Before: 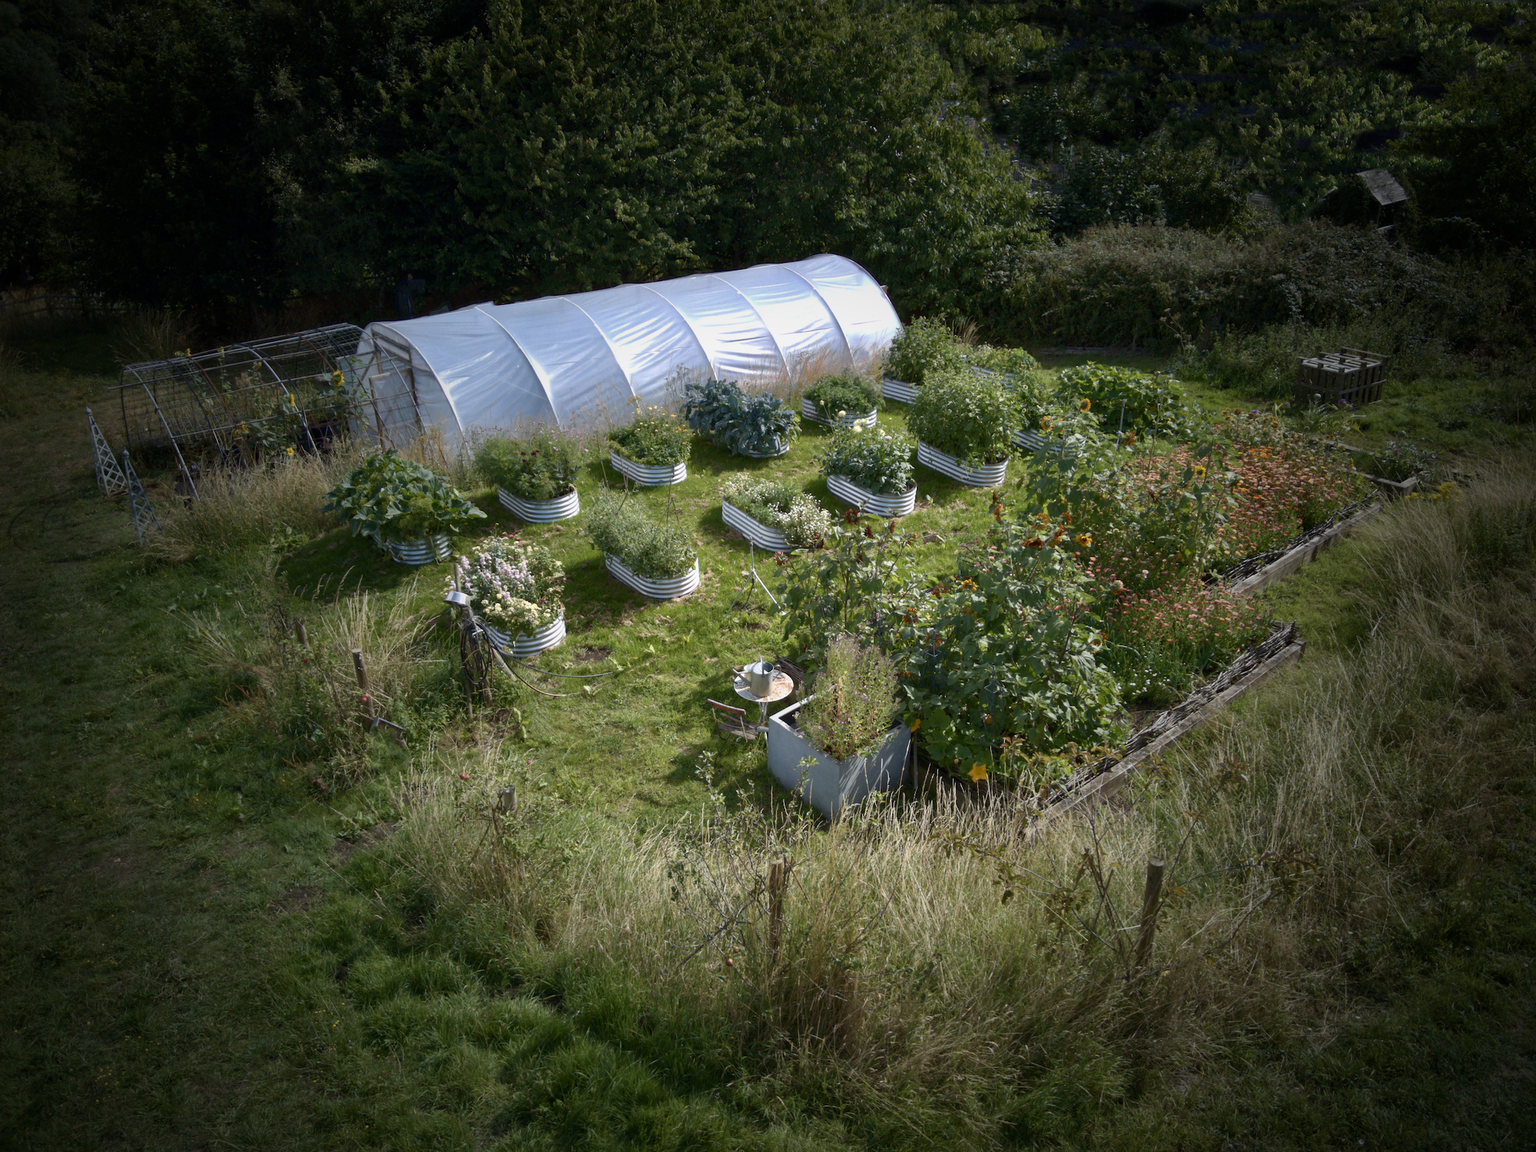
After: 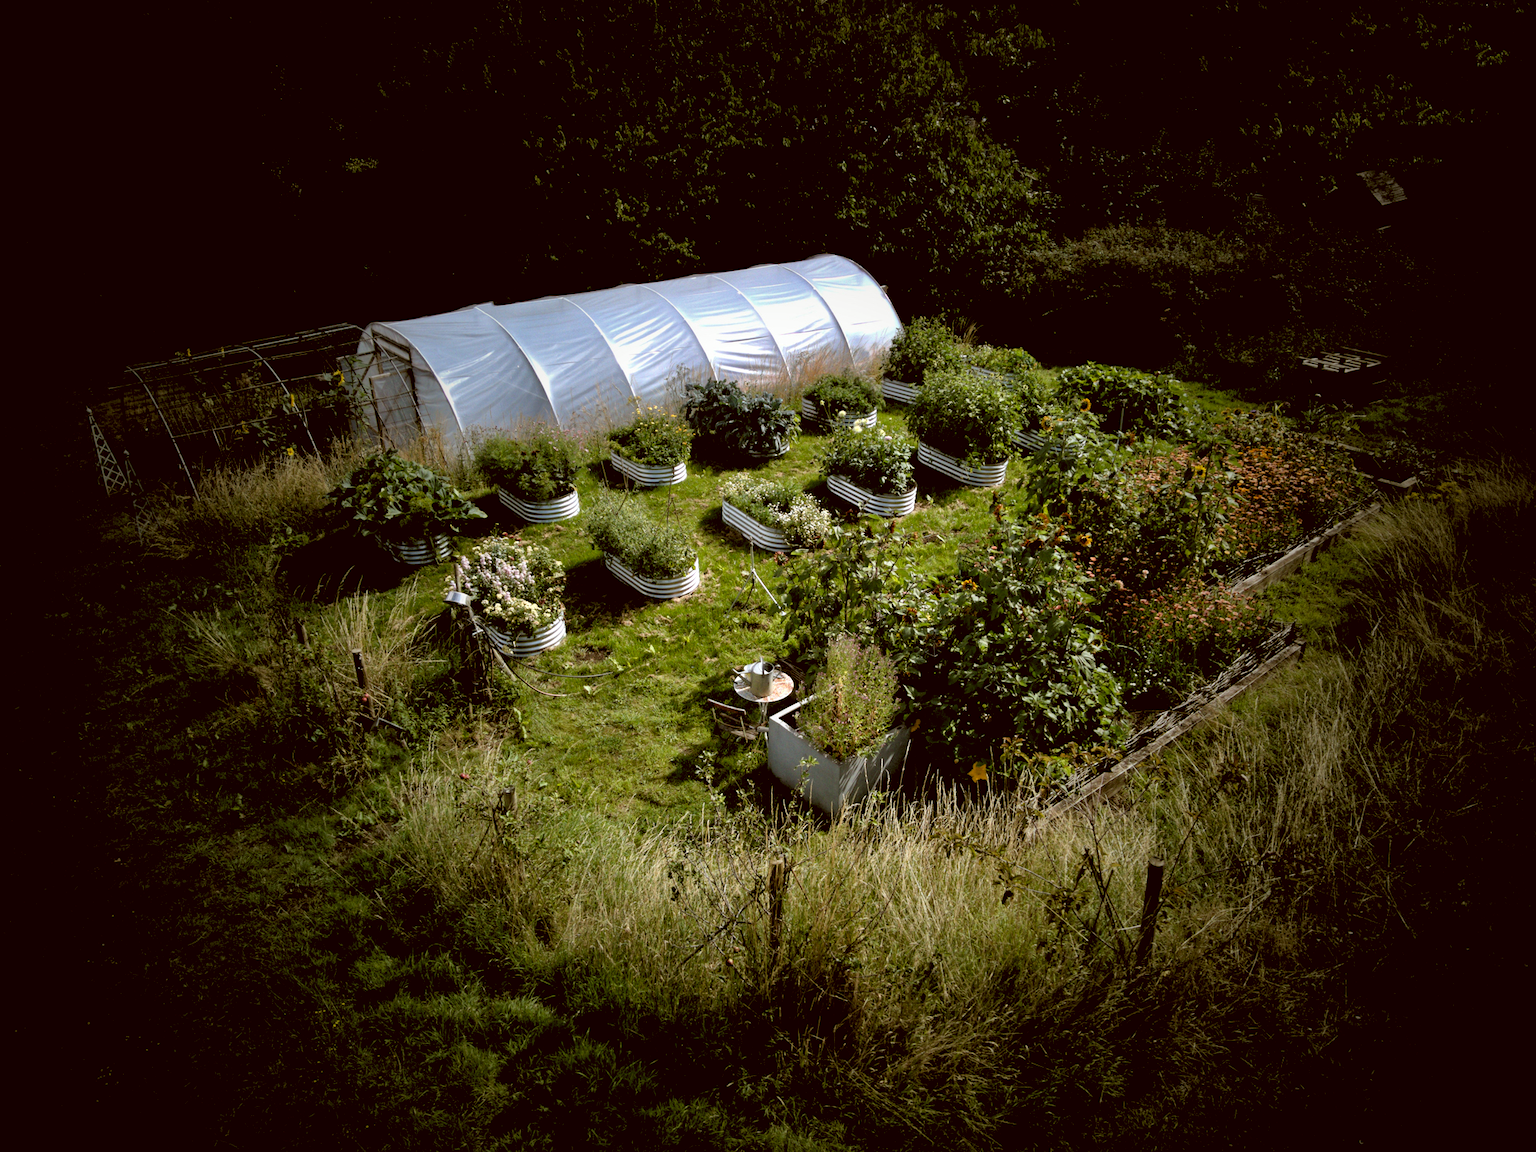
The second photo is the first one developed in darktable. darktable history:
color correction: highlights a* -0.482, highlights b* 0.161, shadows a* 4.66, shadows b* 20.72
rgb levels: levels [[0.034, 0.472, 0.904], [0, 0.5, 1], [0, 0.5, 1]]
